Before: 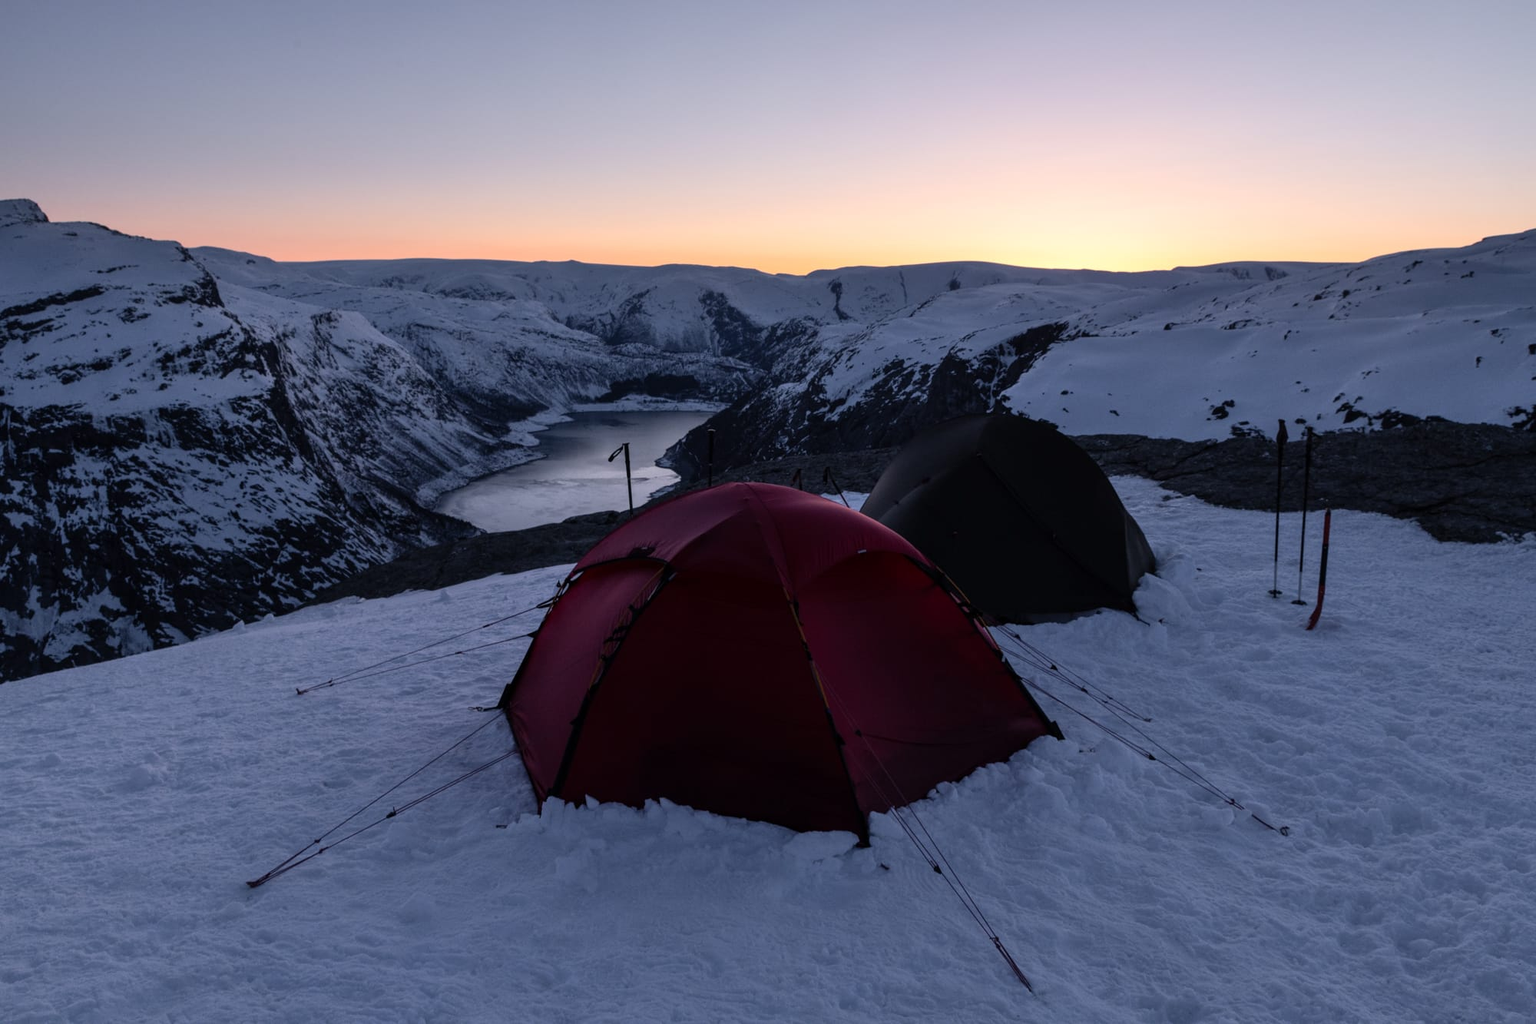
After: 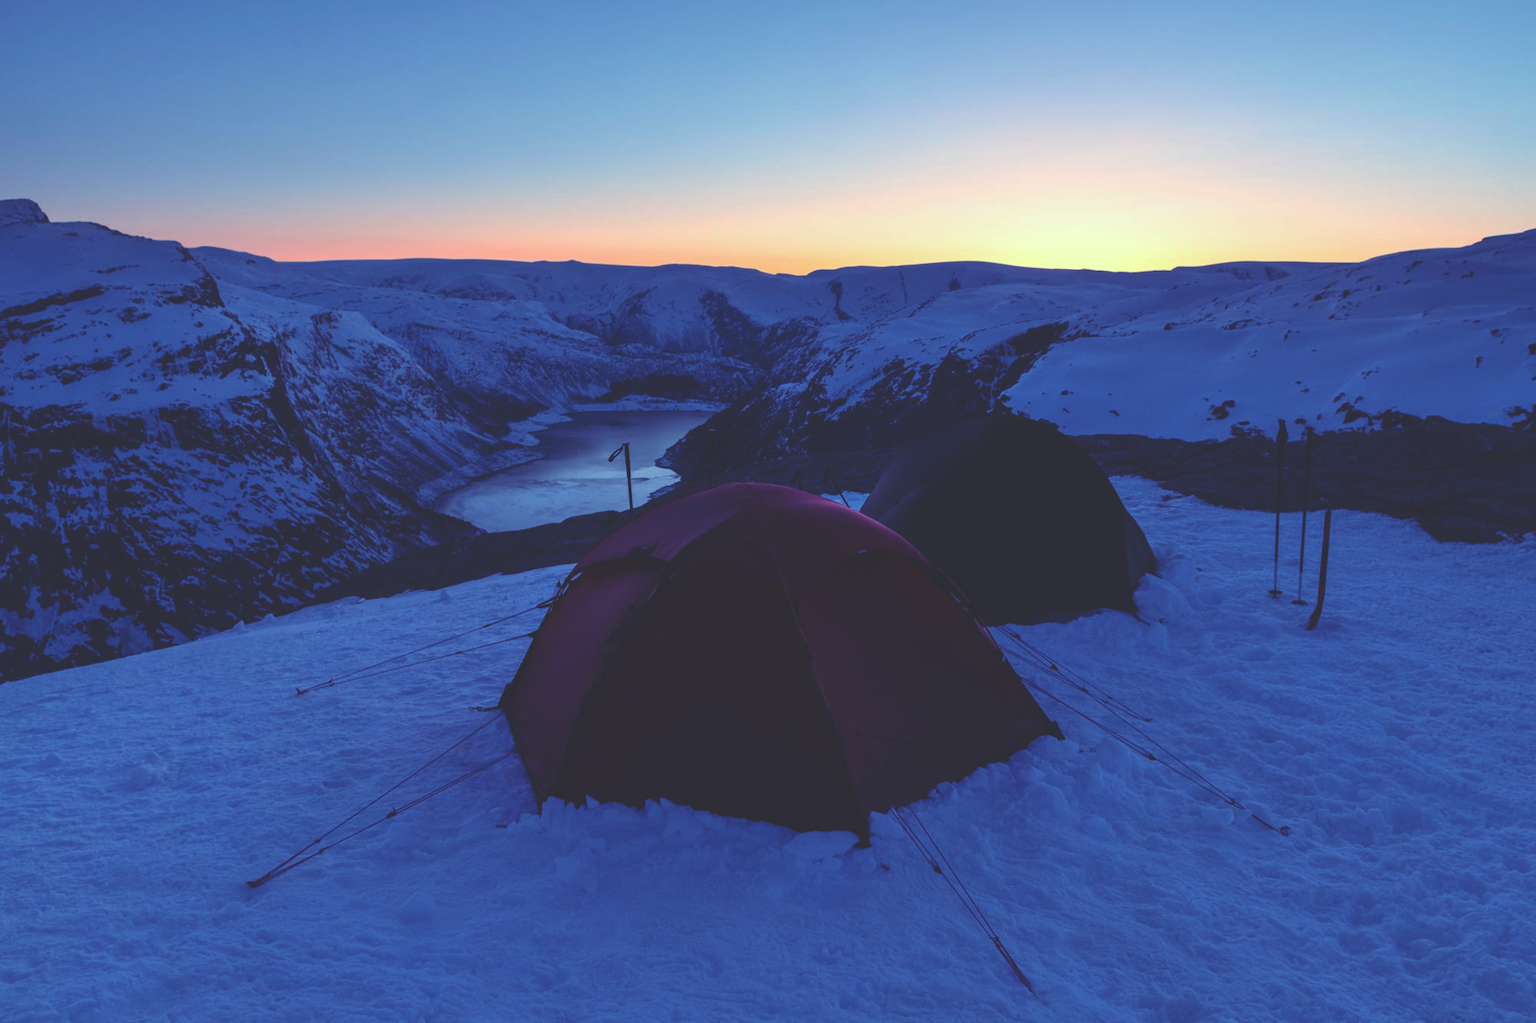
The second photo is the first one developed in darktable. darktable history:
color balance rgb: linear chroma grading › global chroma 33.4%
rgb curve: curves: ch0 [(0, 0.186) (0.314, 0.284) (0.576, 0.466) (0.805, 0.691) (0.936, 0.886)]; ch1 [(0, 0.186) (0.314, 0.284) (0.581, 0.534) (0.771, 0.746) (0.936, 0.958)]; ch2 [(0, 0.216) (0.275, 0.39) (1, 1)], mode RGB, independent channels, compensate middle gray true, preserve colors none
